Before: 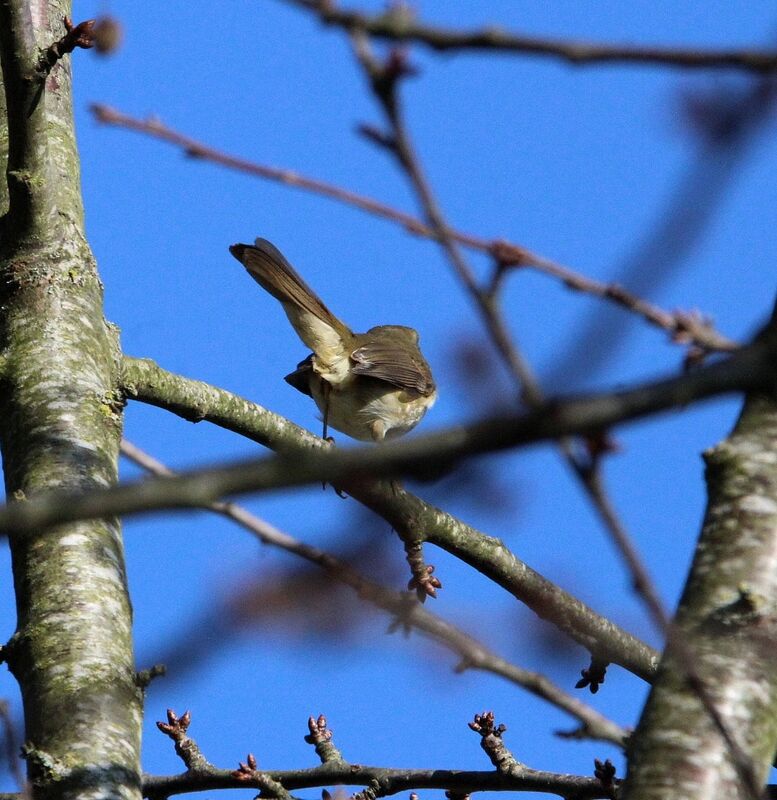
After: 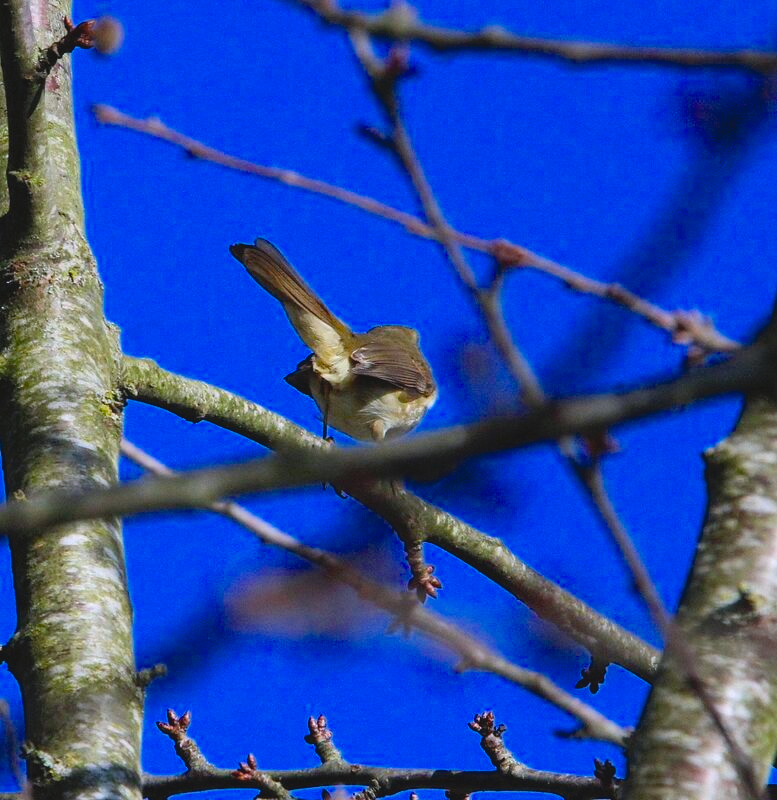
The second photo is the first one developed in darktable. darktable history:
color balance rgb: perceptual saturation grading › global saturation 25.163%, saturation formula JzAzBz (2021)
color calibration: illuminant as shot in camera, x 0.358, y 0.373, temperature 4628.91 K, gamut compression 0.993
contrast brightness saturation: contrast -0.098, brightness 0.051, saturation 0.08
